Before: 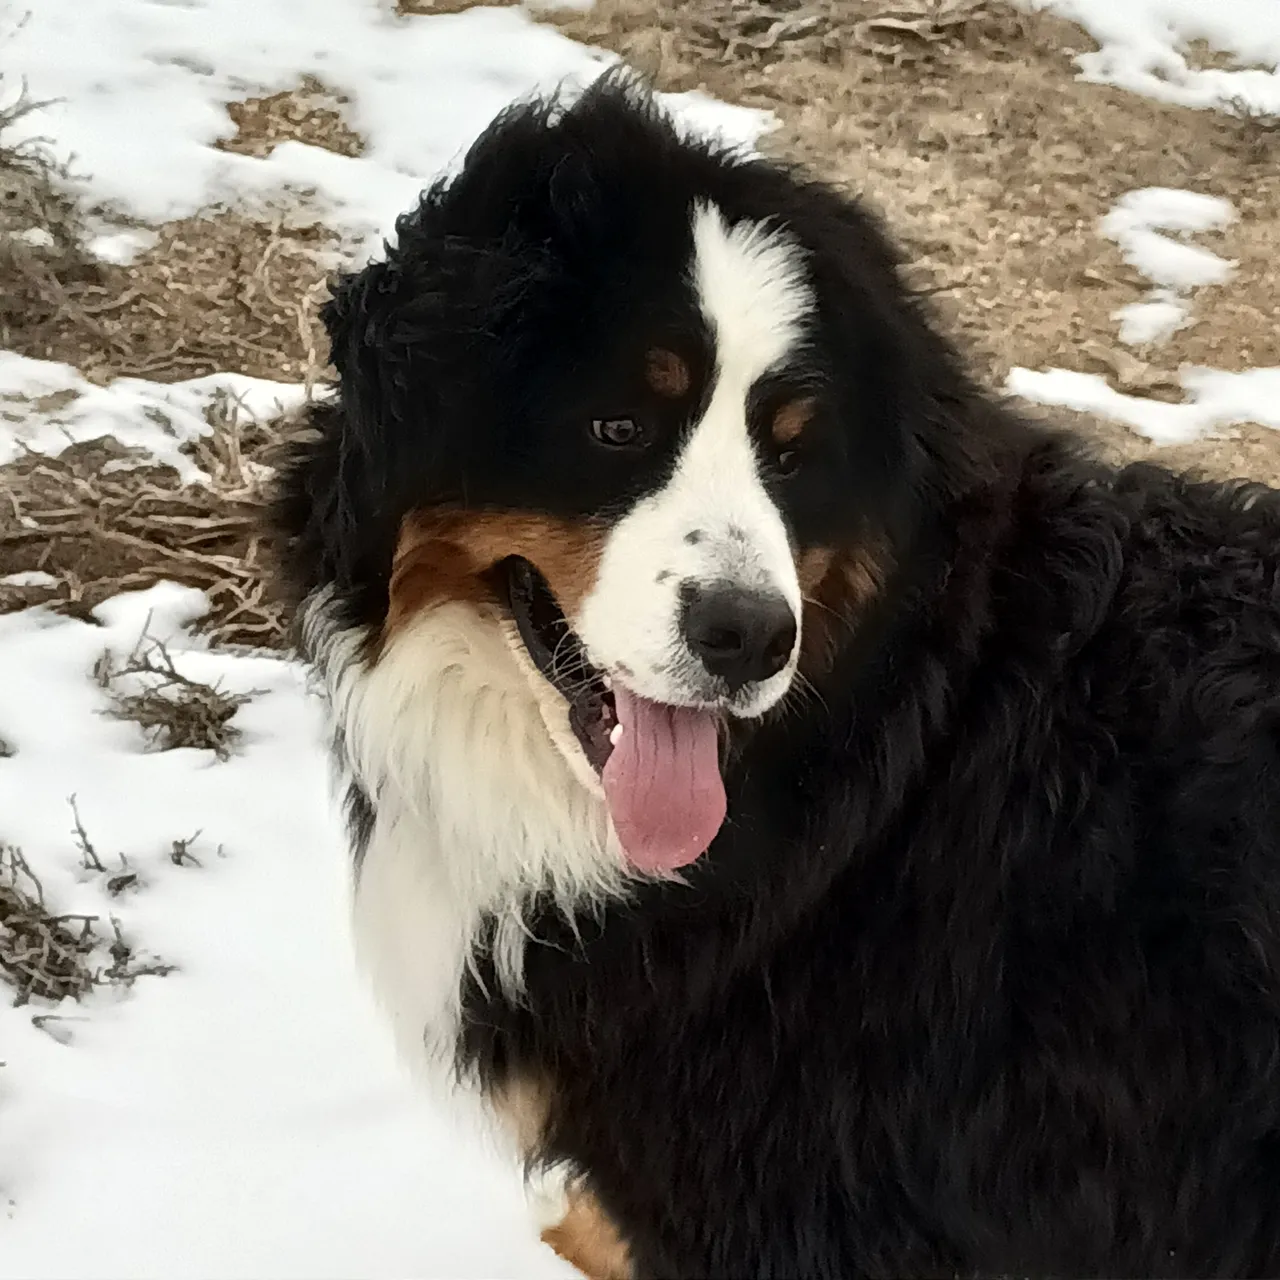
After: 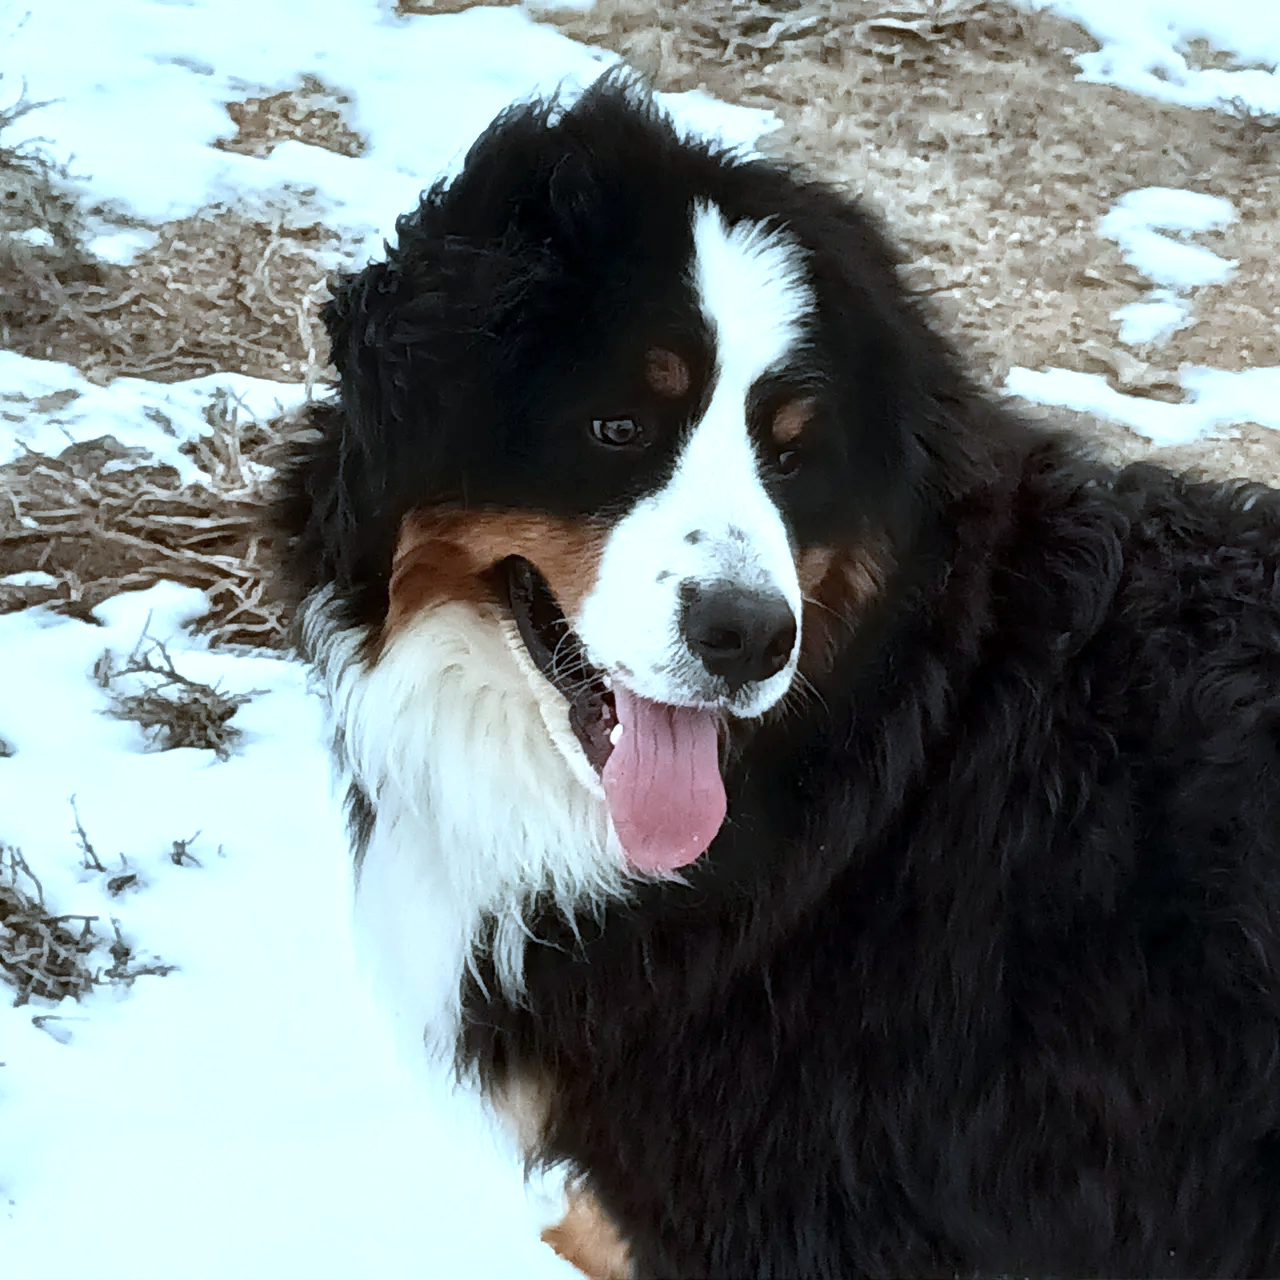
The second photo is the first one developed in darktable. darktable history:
exposure: exposure 0.377 EV, compensate highlight preservation false
color correction: highlights a* -9.24, highlights b* -22.45
